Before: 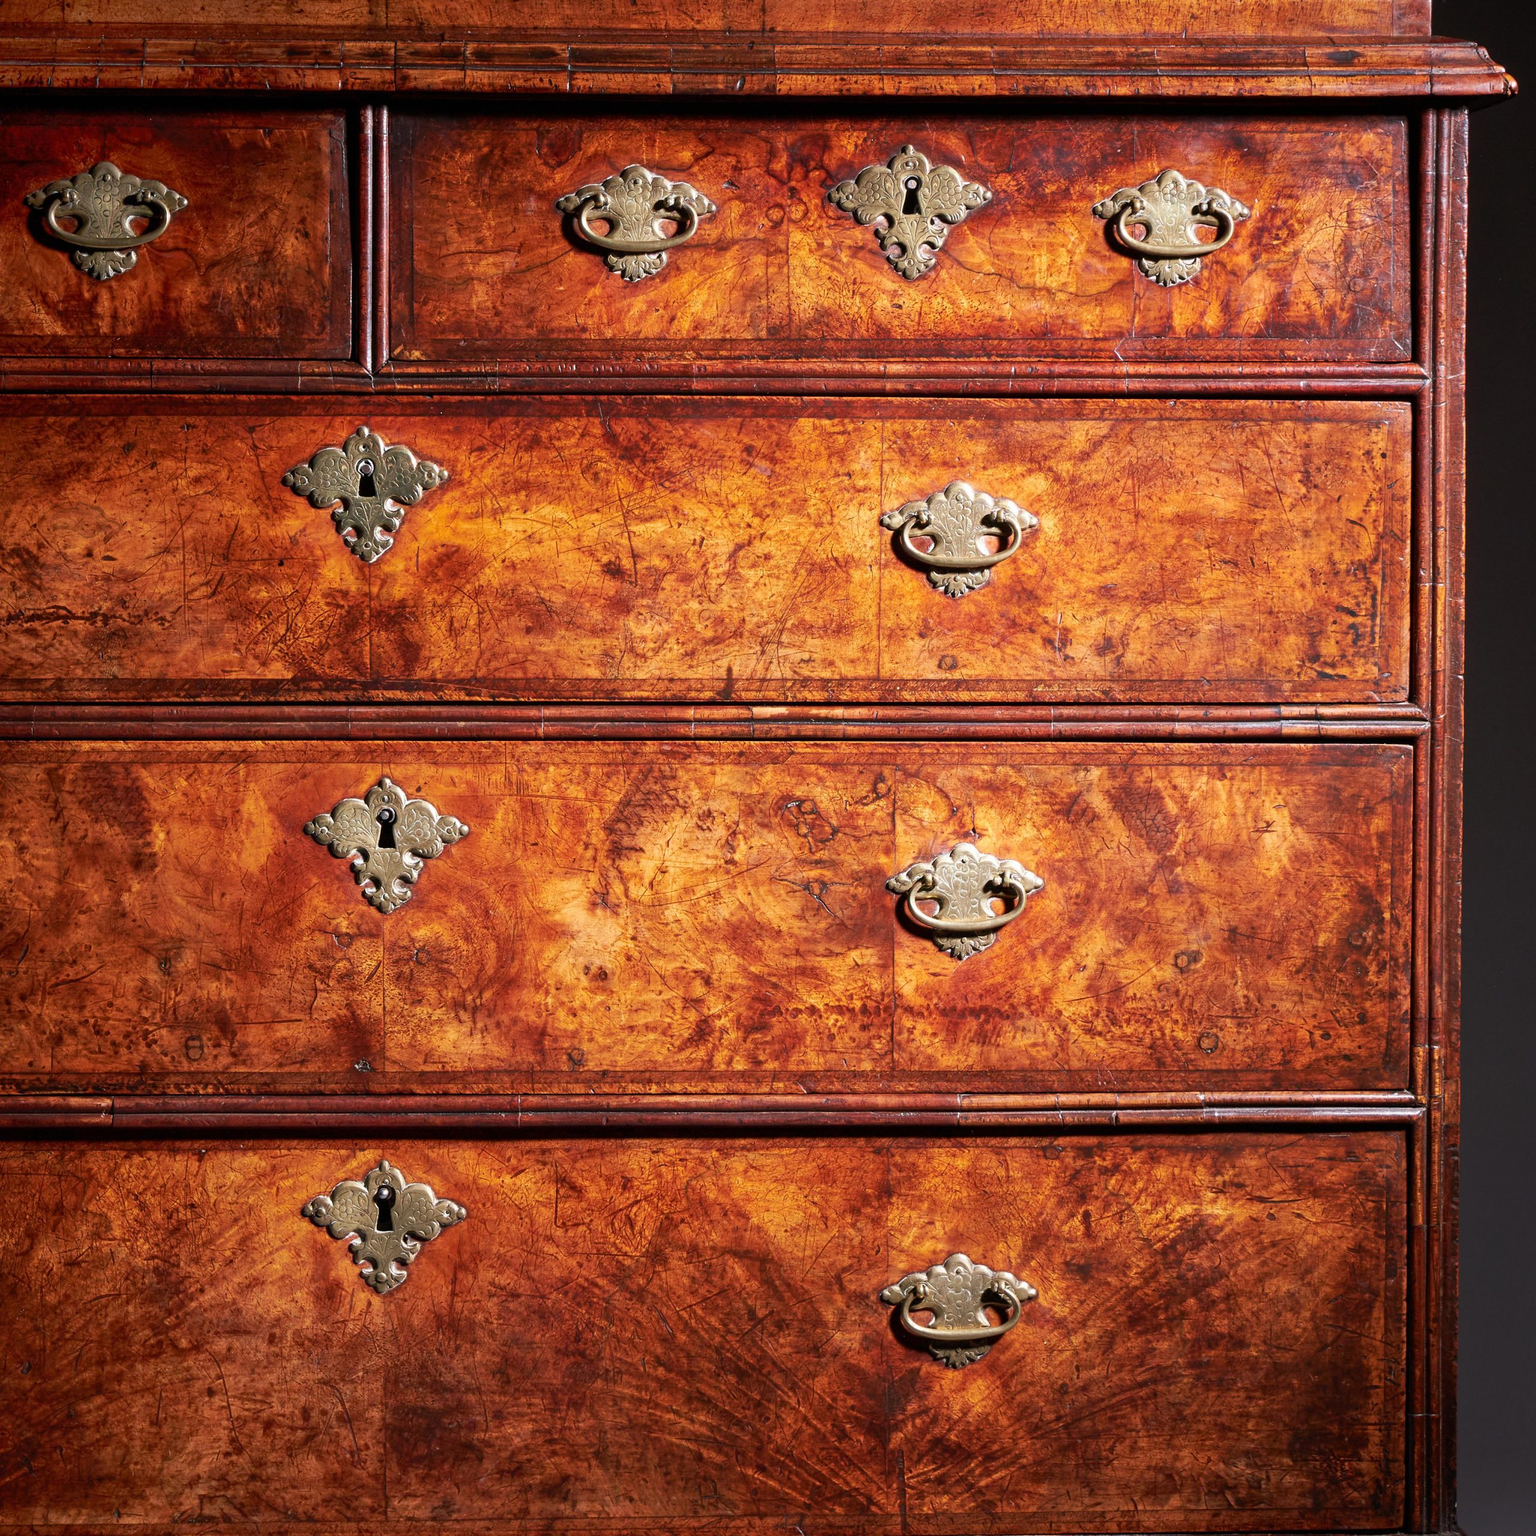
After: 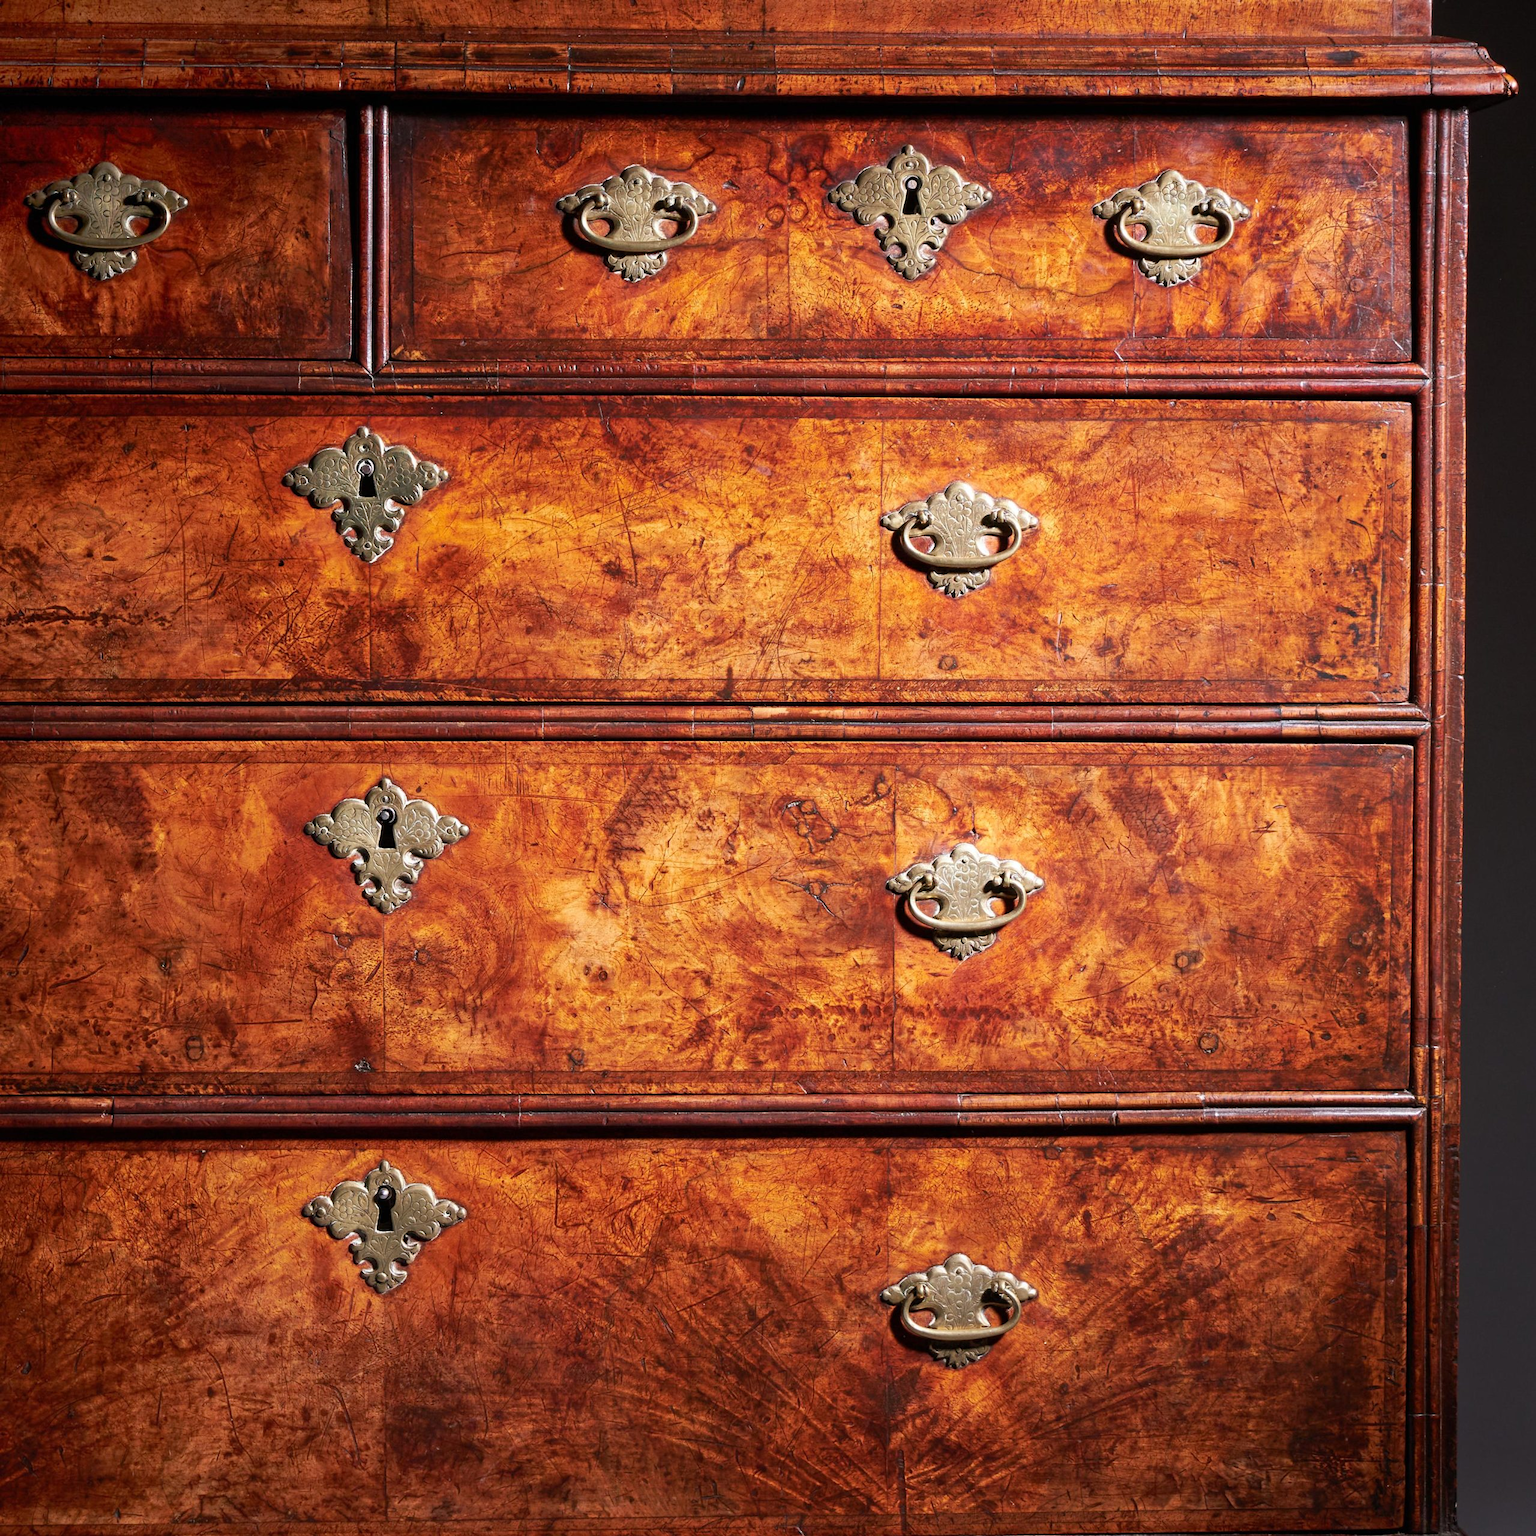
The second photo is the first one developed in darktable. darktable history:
tone equalizer: mask exposure compensation -0.495 EV
